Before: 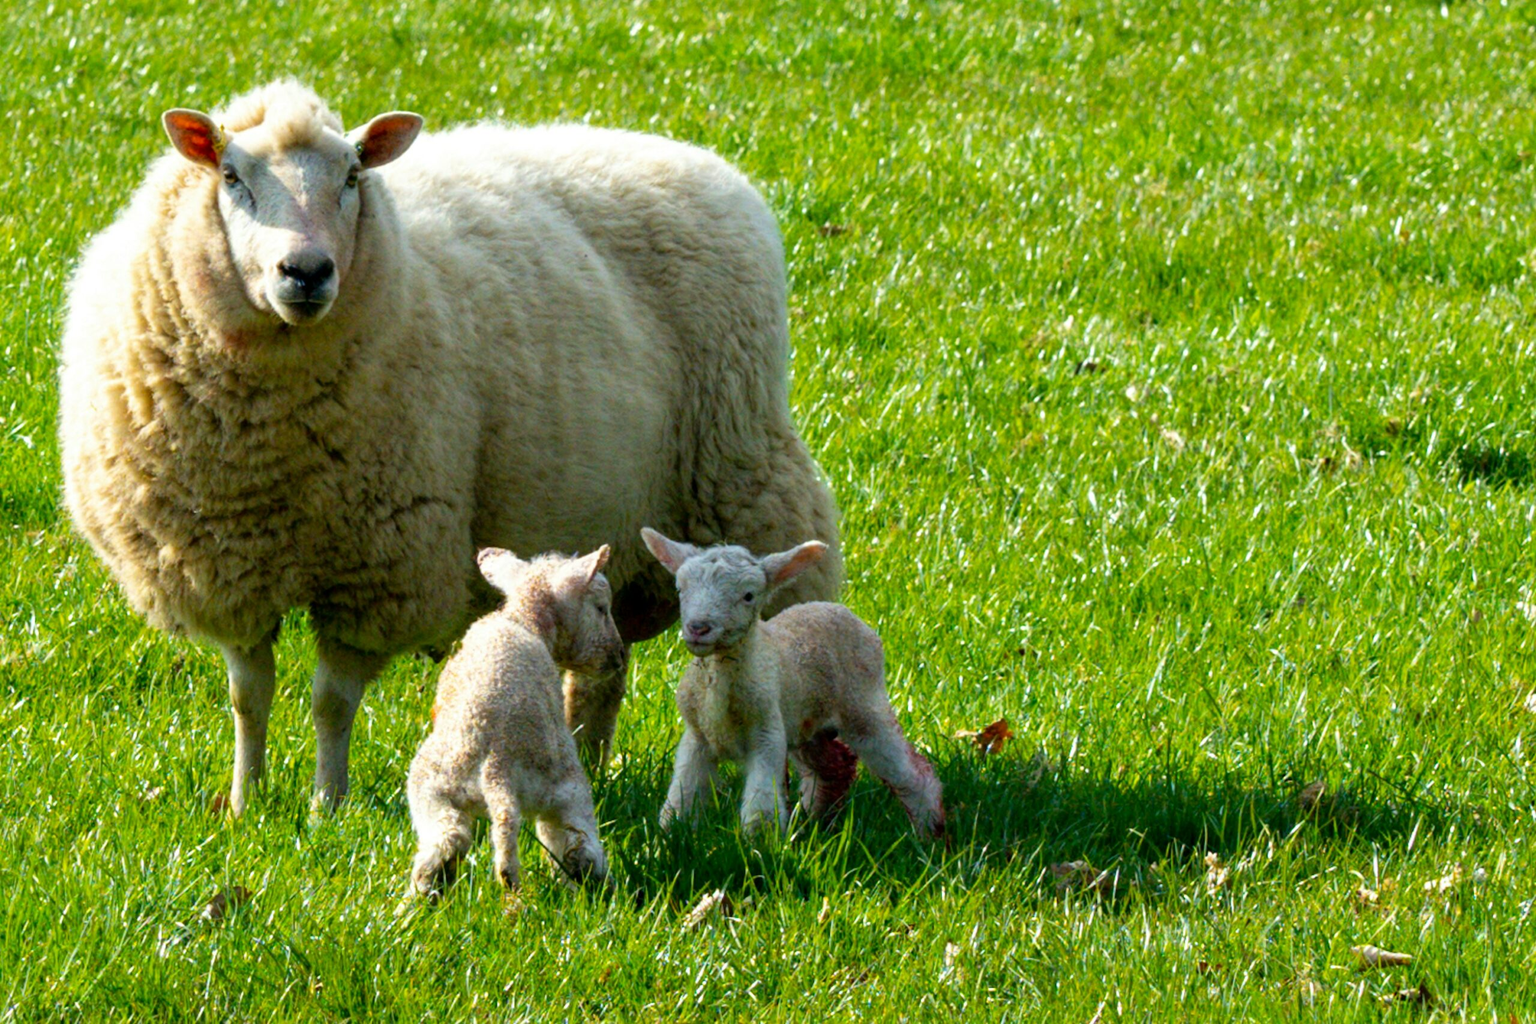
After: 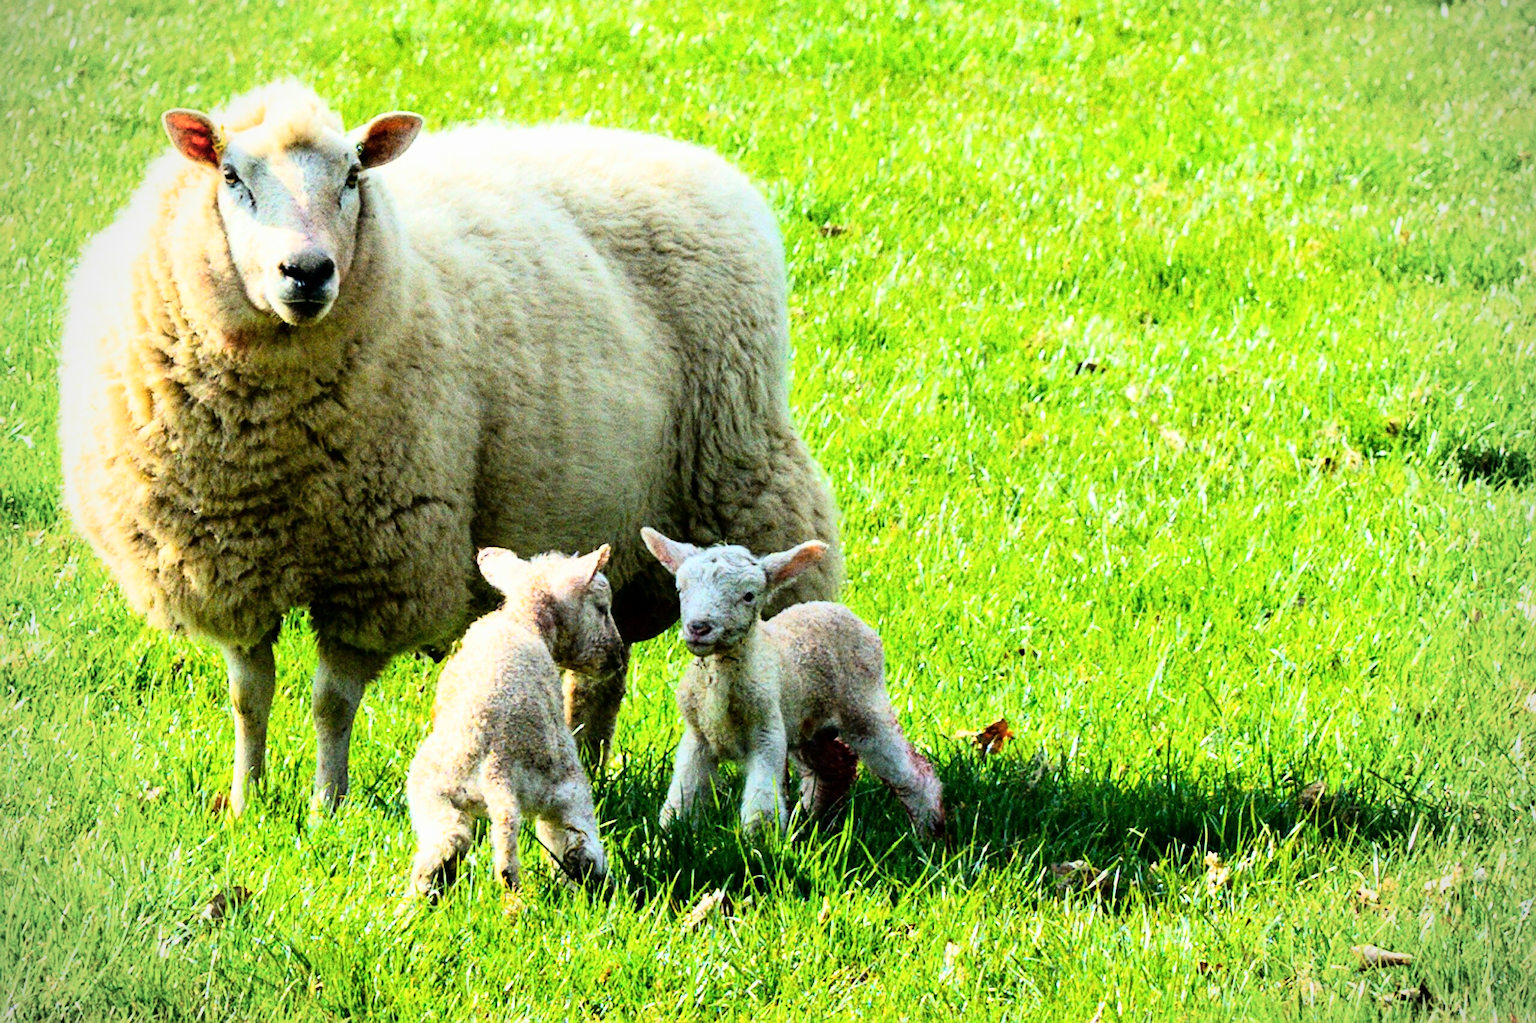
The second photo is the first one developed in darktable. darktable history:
vignetting: on, module defaults
rgb curve: curves: ch0 [(0, 0) (0.21, 0.15) (0.24, 0.21) (0.5, 0.75) (0.75, 0.96) (0.89, 0.99) (1, 1)]; ch1 [(0, 0.02) (0.21, 0.13) (0.25, 0.2) (0.5, 0.67) (0.75, 0.9) (0.89, 0.97) (1, 1)]; ch2 [(0, 0.02) (0.21, 0.13) (0.25, 0.2) (0.5, 0.67) (0.75, 0.9) (0.89, 0.97) (1, 1)], compensate middle gray true
sharpen: on, module defaults
grain: coarseness 9.61 ISO, strength 35.62%
color balance rgb: perceptual saturation grading › global saturation -0.31%, global vibrance -8%, contrast -13%, saturation formula JzAzBz (2021)
